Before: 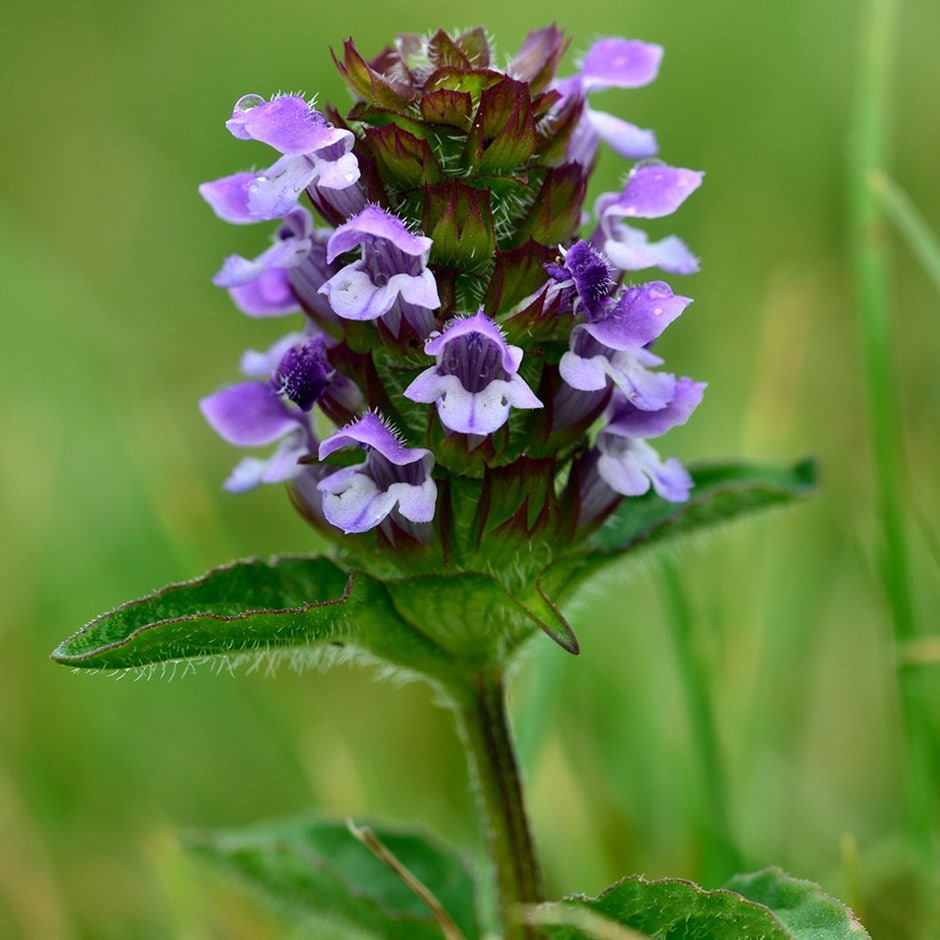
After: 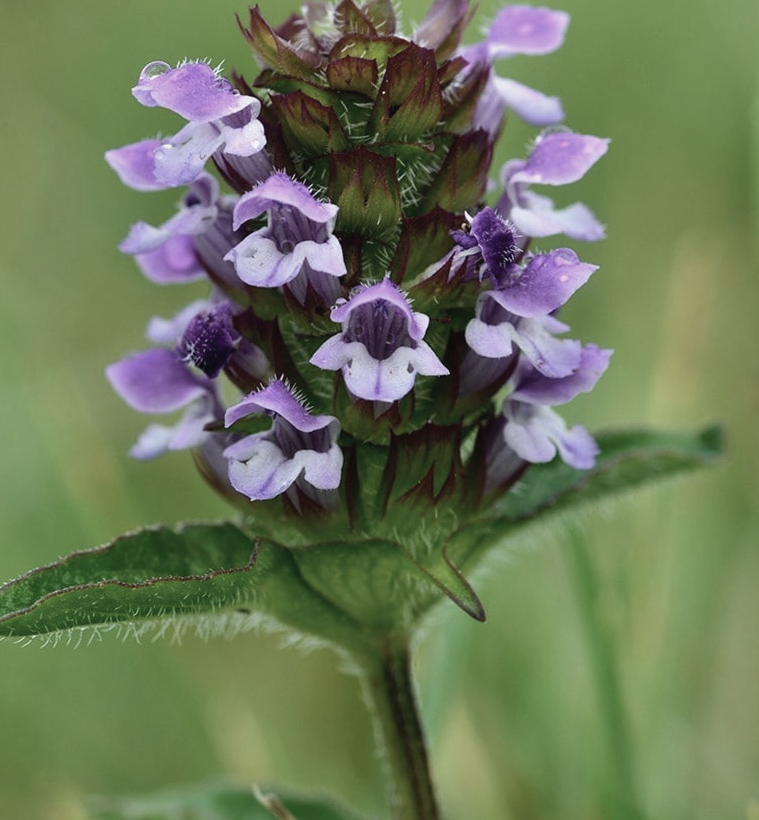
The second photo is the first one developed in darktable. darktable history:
contrast brightness saturation: contrast -0.051, saturation -0.392
crop: left 10%, top 3.615%, right 9.202%, bottom 9.123%
